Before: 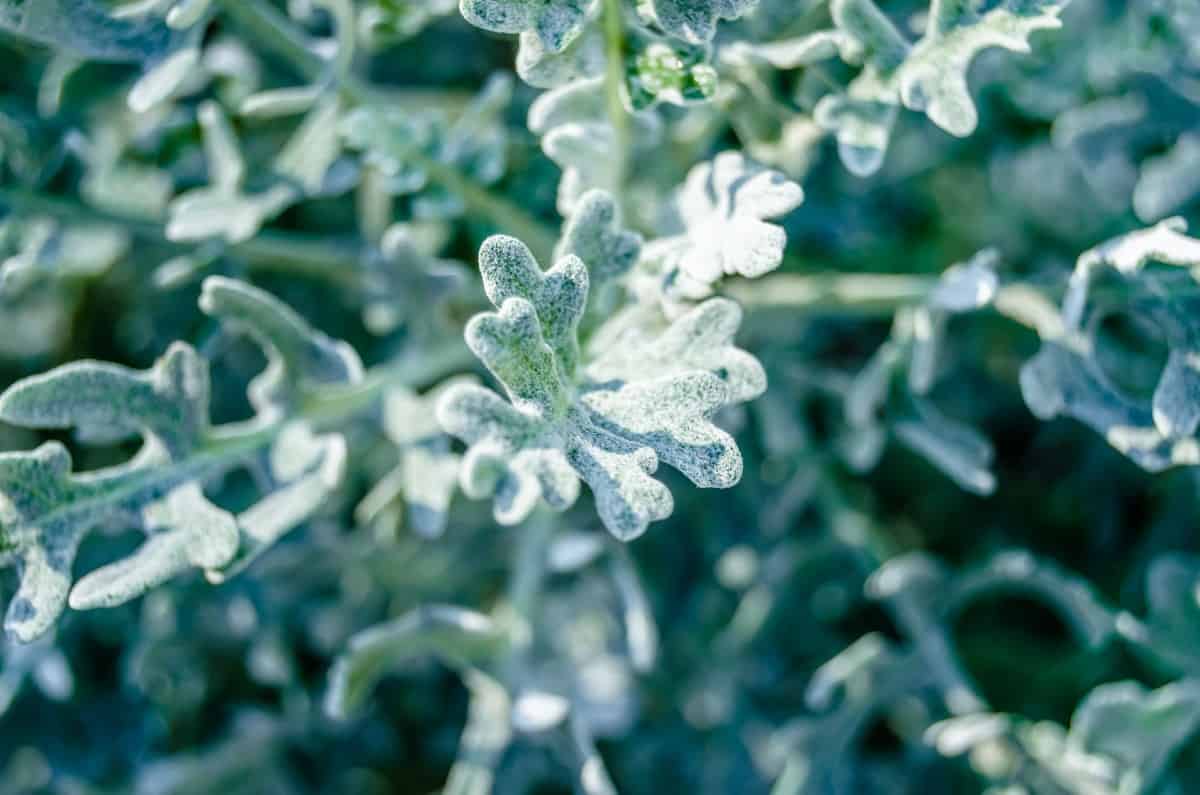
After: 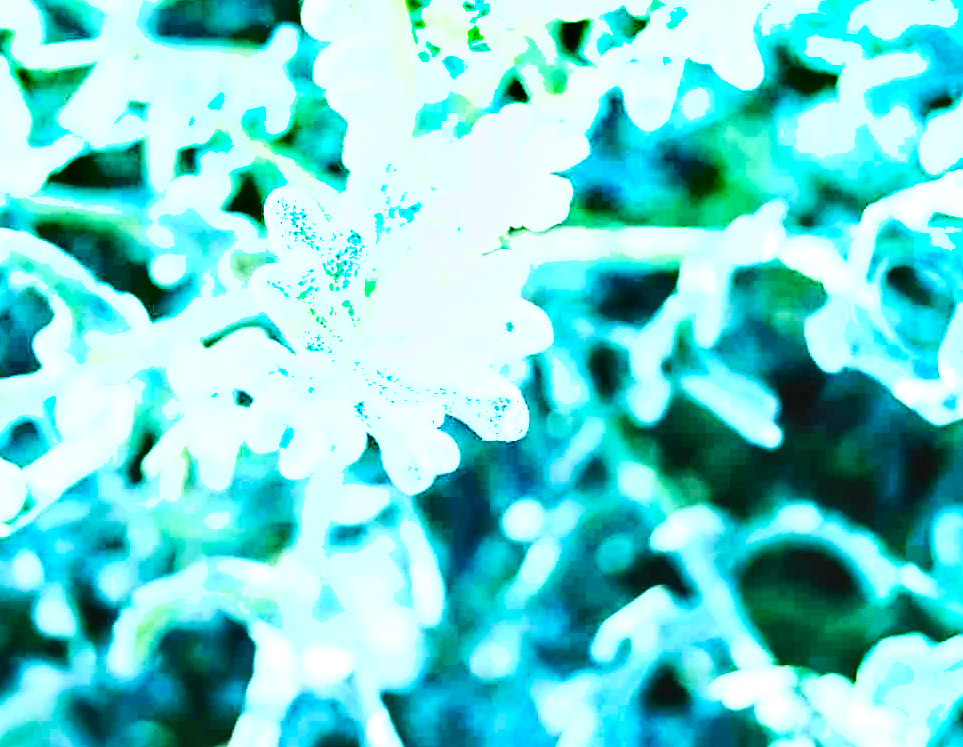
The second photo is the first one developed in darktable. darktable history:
exposure: black level correction 0, exposure 1.548 EV, compensate highlight preservation false
crop and rotate: left 17.891%, top 5.959%, right 1.829%
contrast brightness saturation: contrast 0.203, brightness 0.165, saturation 0.225
color calibration: illuminant Planckian (black body), x 0.368, y 0.36, temperature 4276.33 K
tone equalizer: -8 EV -0.744 EV, -7 EV -0.691 EV, -6 EV -0.608 EV, -5 EV -0.373 EV, -3 EV 0.375 EV, -2 EV 0.6 EV, -1 EV 0.688 EV, +0 EV 0.781 EV
tone curve: curves: ch0 [(0, 0.036) (0.119, 0.115) (0.461, 0.479) (0.715, 0.767) (0.817, 0.865) (1, 0.998)]; ch1 [(0, 0) (0.377, 0.416) (0.44, 0.478) (0.487, 0.498) (0.514, 0.525) (0.538, 0.552) (0.67, 0.688) (1, 1)]; ch2 [(0, 0) (0.38, 0.405) (0.463, 0.445) (0.492, 0.486) (0.524, 0.541) (0.578, 0.59) (0.653, 0.658) (1, 1)], preserve colors none
shadows and highlights: low approximation 0.01, soften with gaussian
